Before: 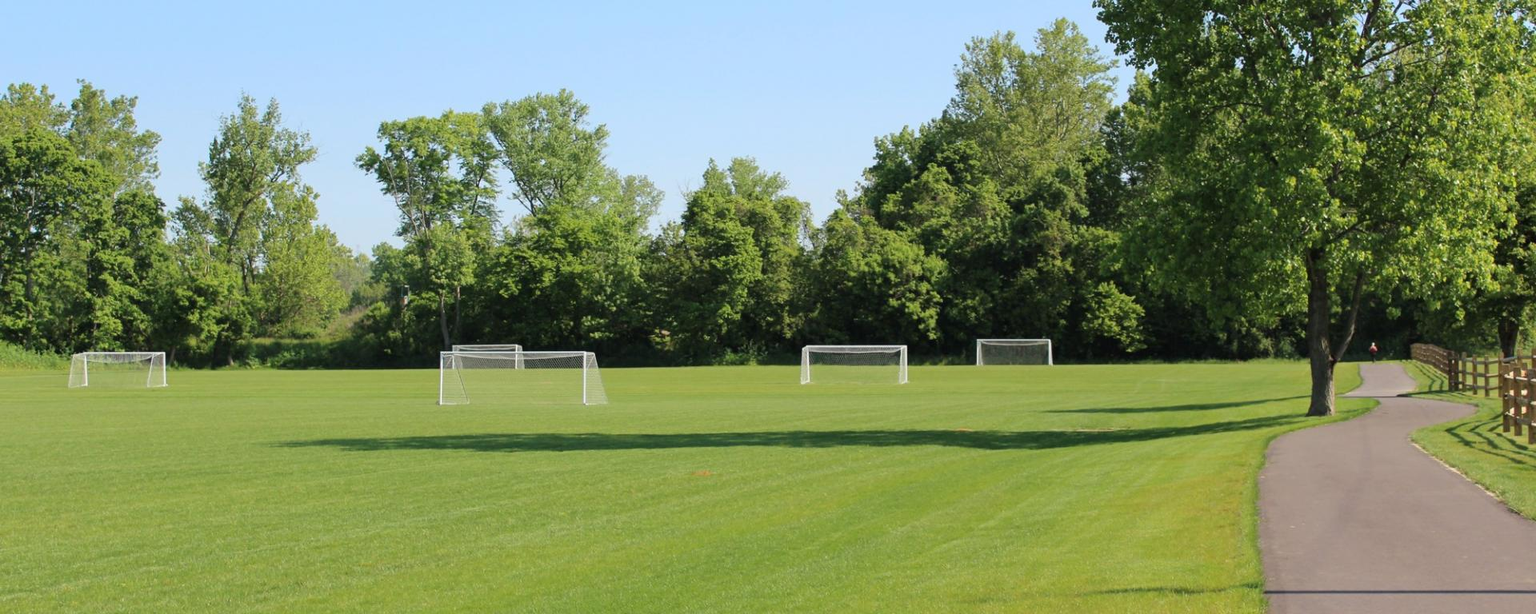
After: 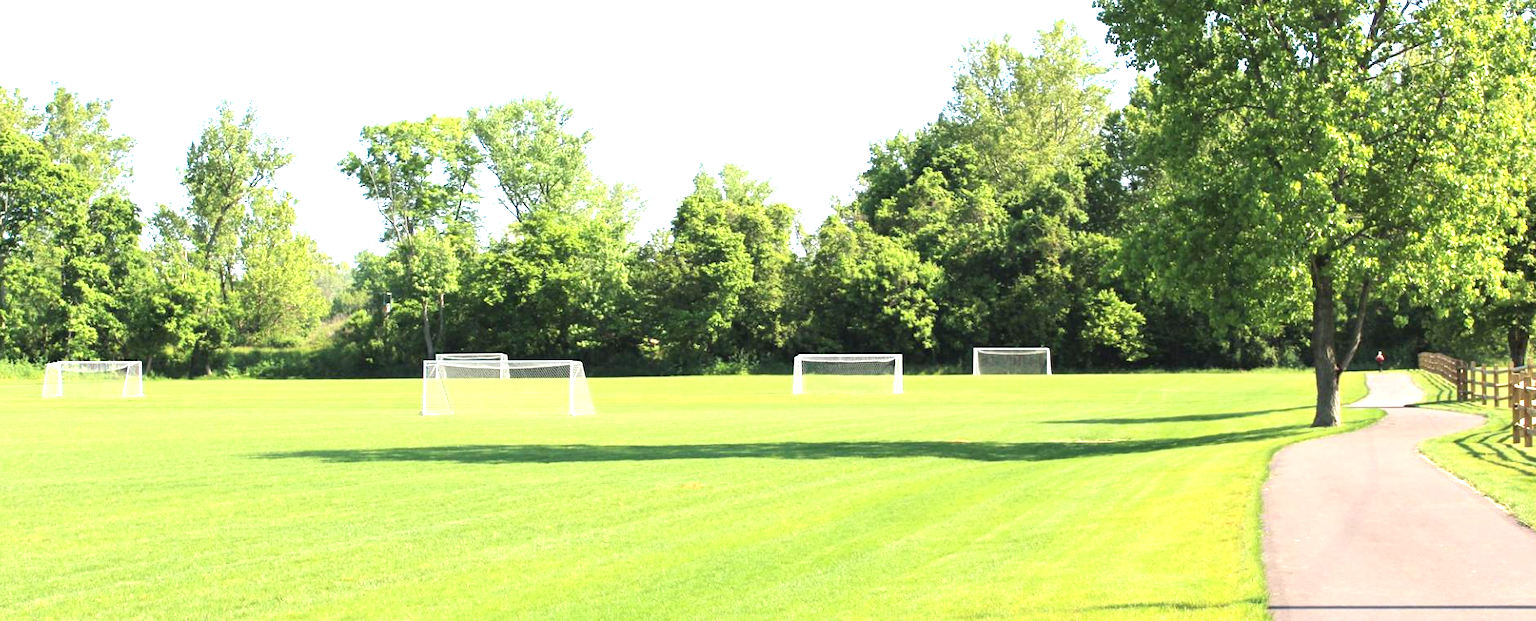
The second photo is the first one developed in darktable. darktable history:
crop and rotate: left 1.774%, right 0.633%, bottom 1.28%
exposure: exposure 1.5 EV, compensate highlight preservation false
